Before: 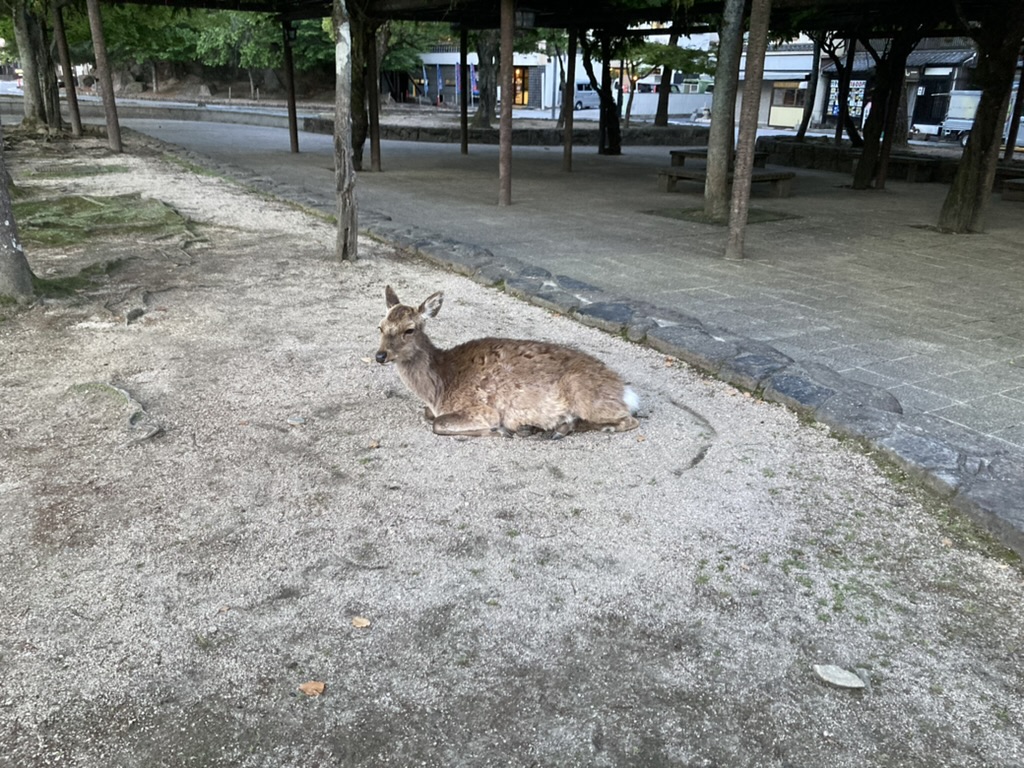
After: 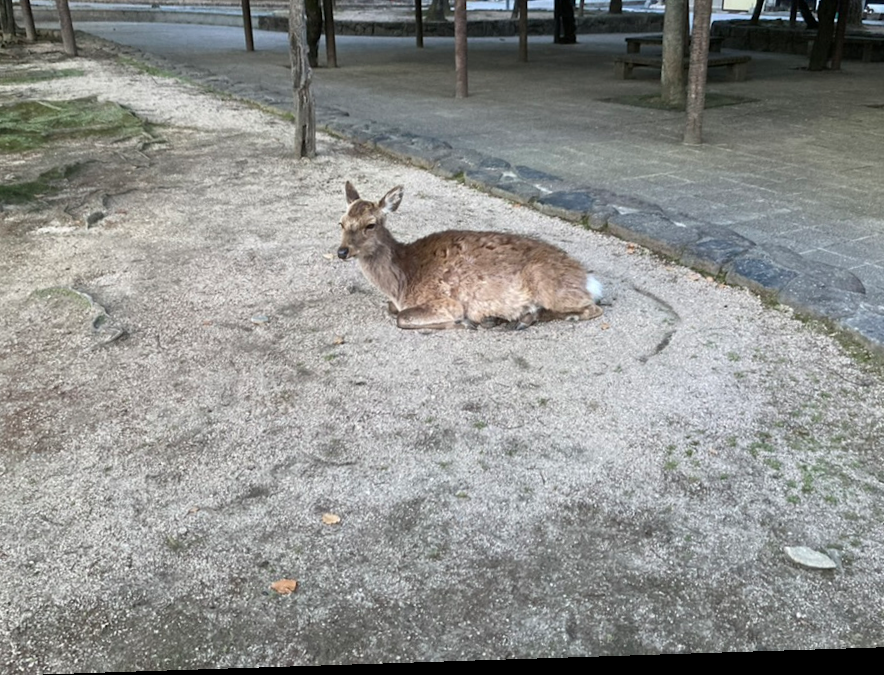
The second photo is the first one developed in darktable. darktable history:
crop and rotate: left 4.842%, top 15.51%, right 10.668%
rotate and perspective: rotation -1.77°, lens shift (horizontal) 0.004, automatic cropping off
